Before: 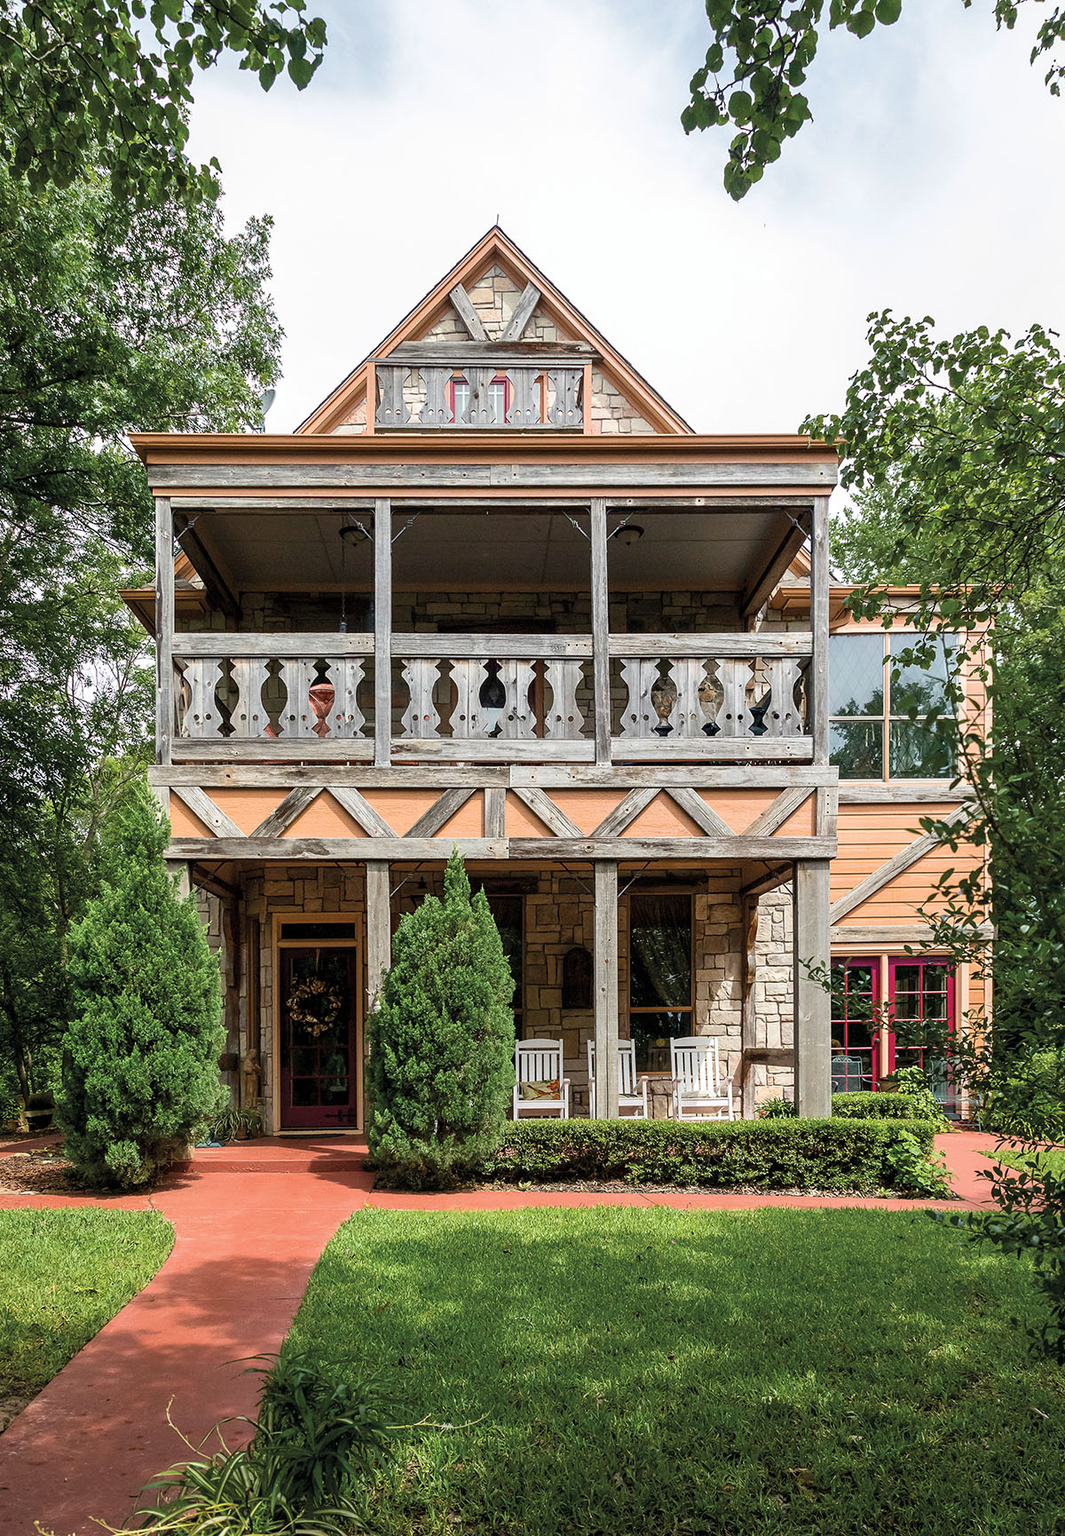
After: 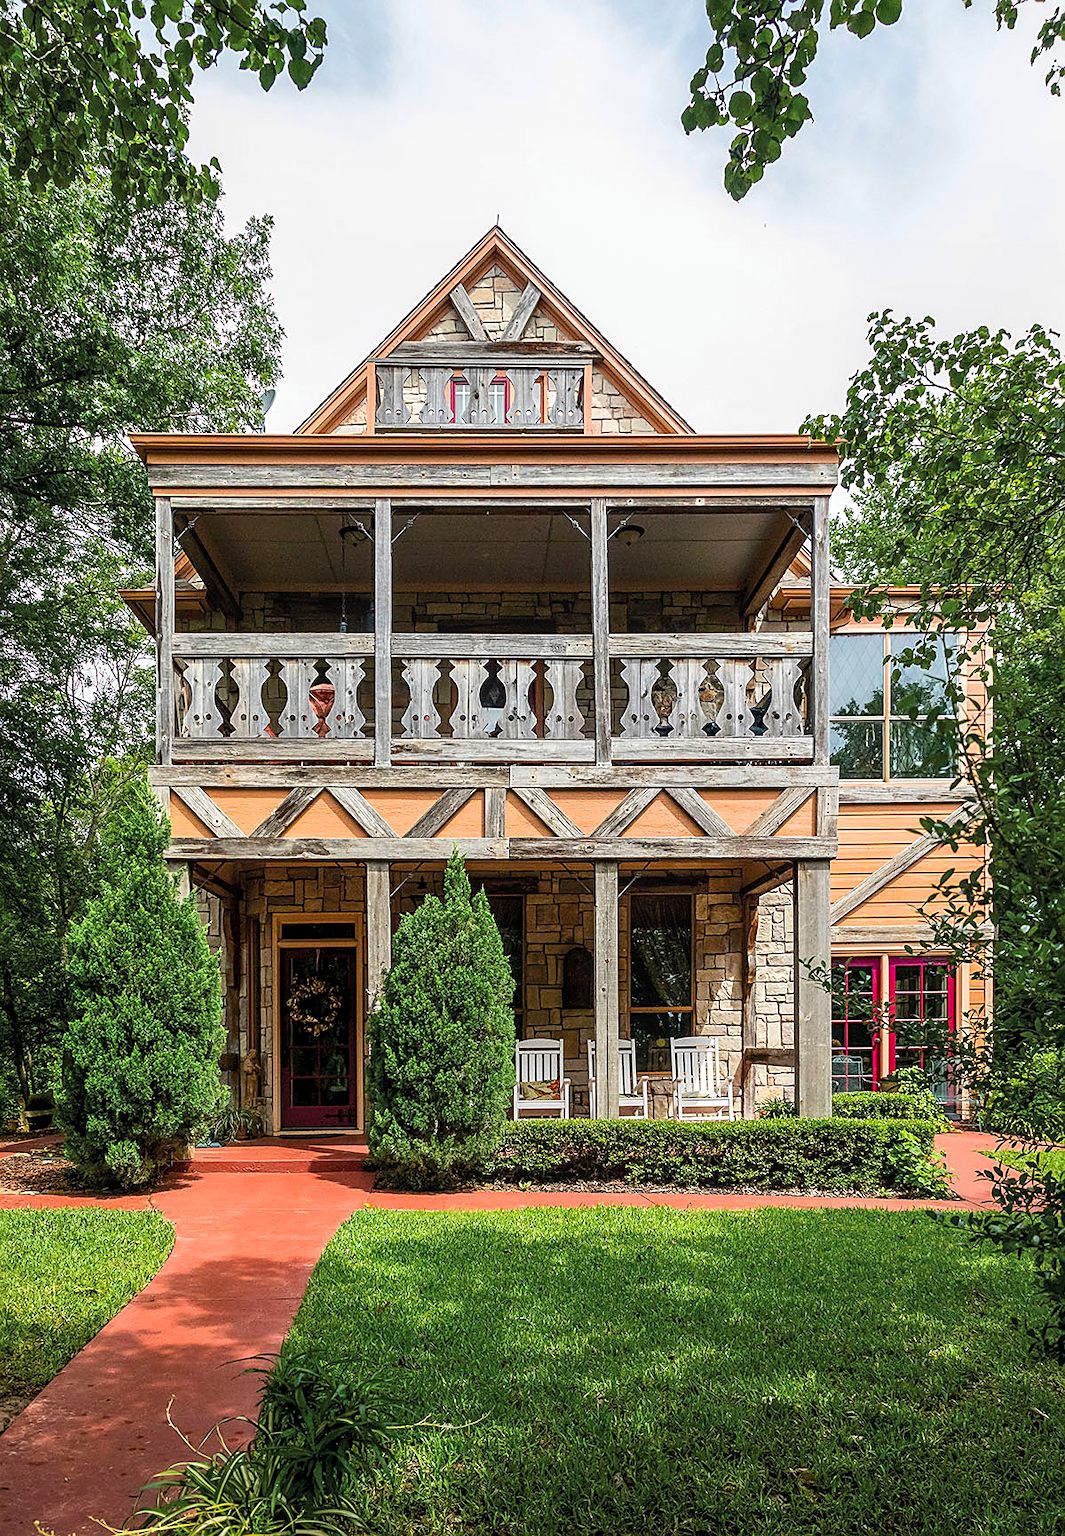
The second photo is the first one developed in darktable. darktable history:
sharpen: on, module defaults
local contrast: on, module defaults
contrast brightness saturation: contrast 0.09, saturation 0.283
